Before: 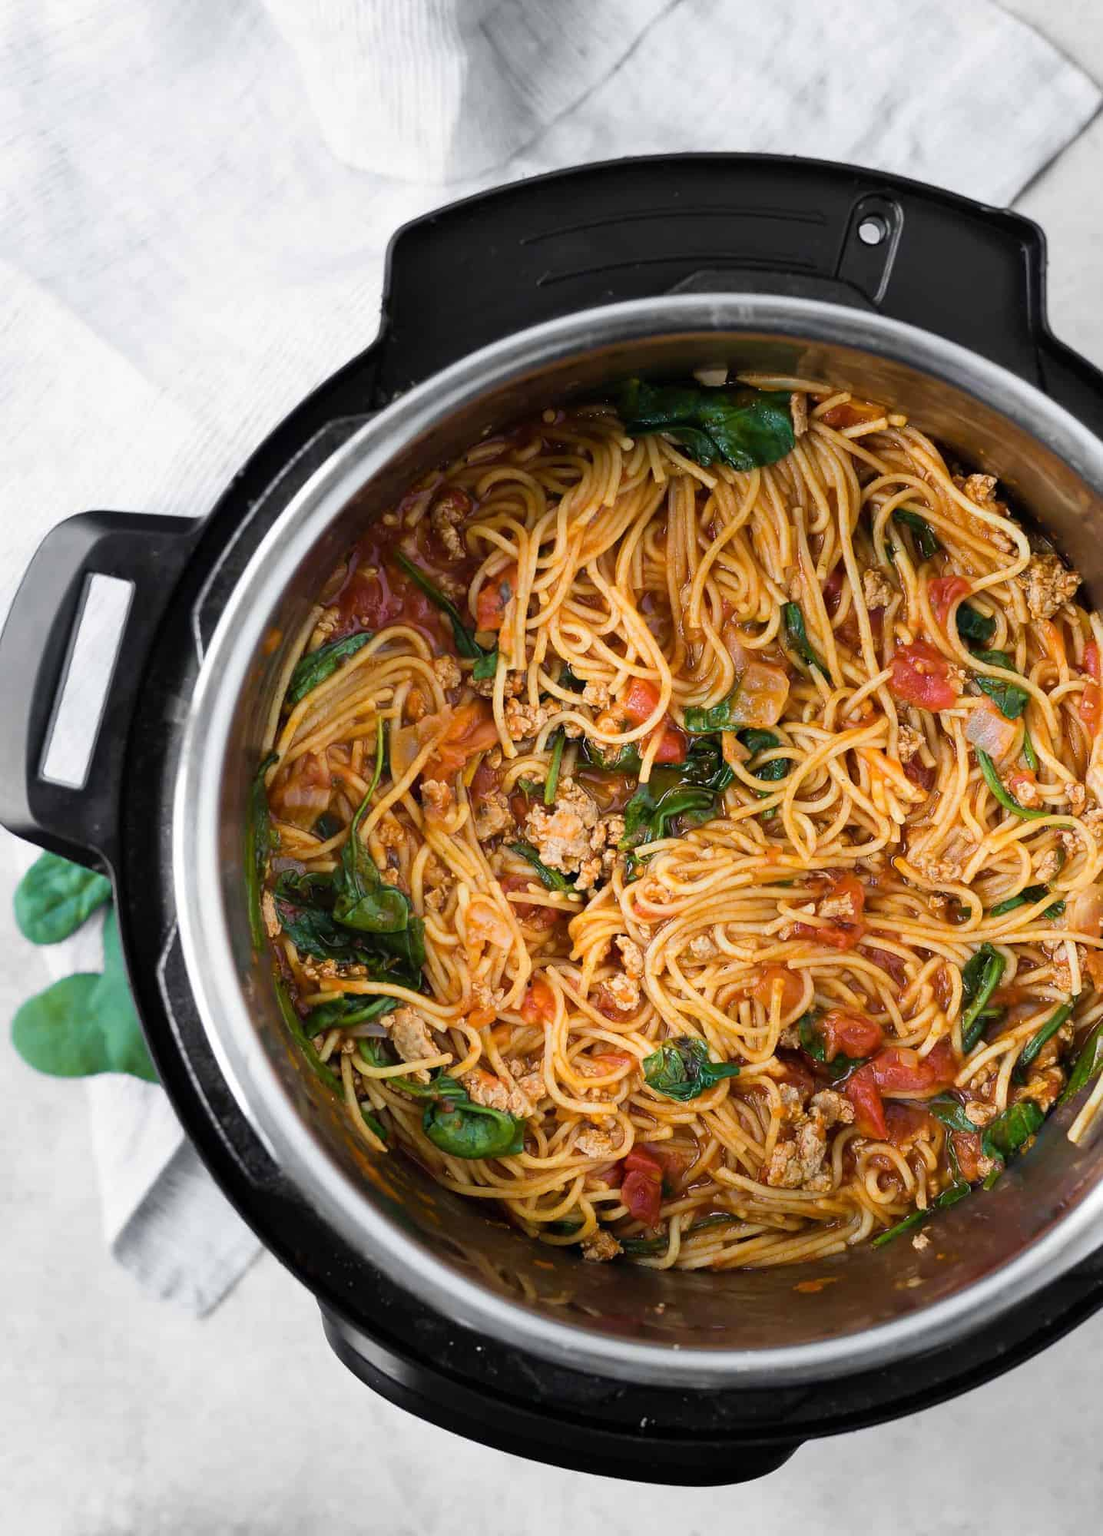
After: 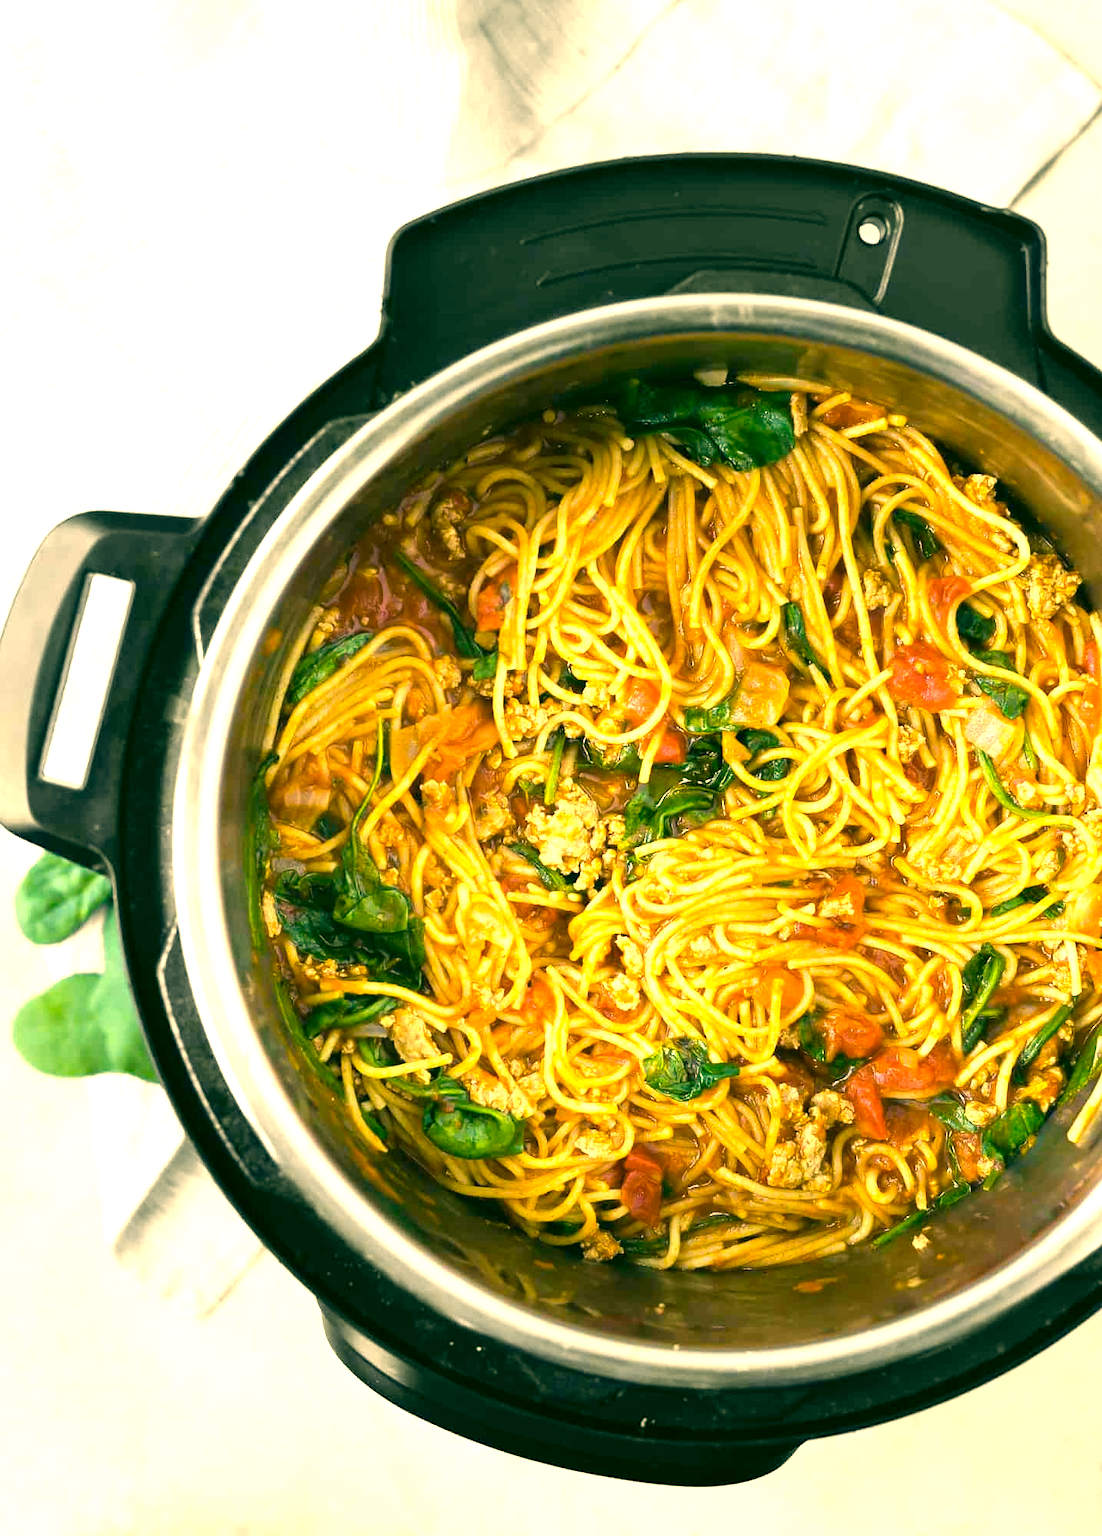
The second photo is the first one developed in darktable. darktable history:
color correction: highlights a* 5.62, highlights b* 33.57, shadows a* -25.86, shadows b* 4.02
exposure: exposure 1.2 EV, compensate highlight preservation false
